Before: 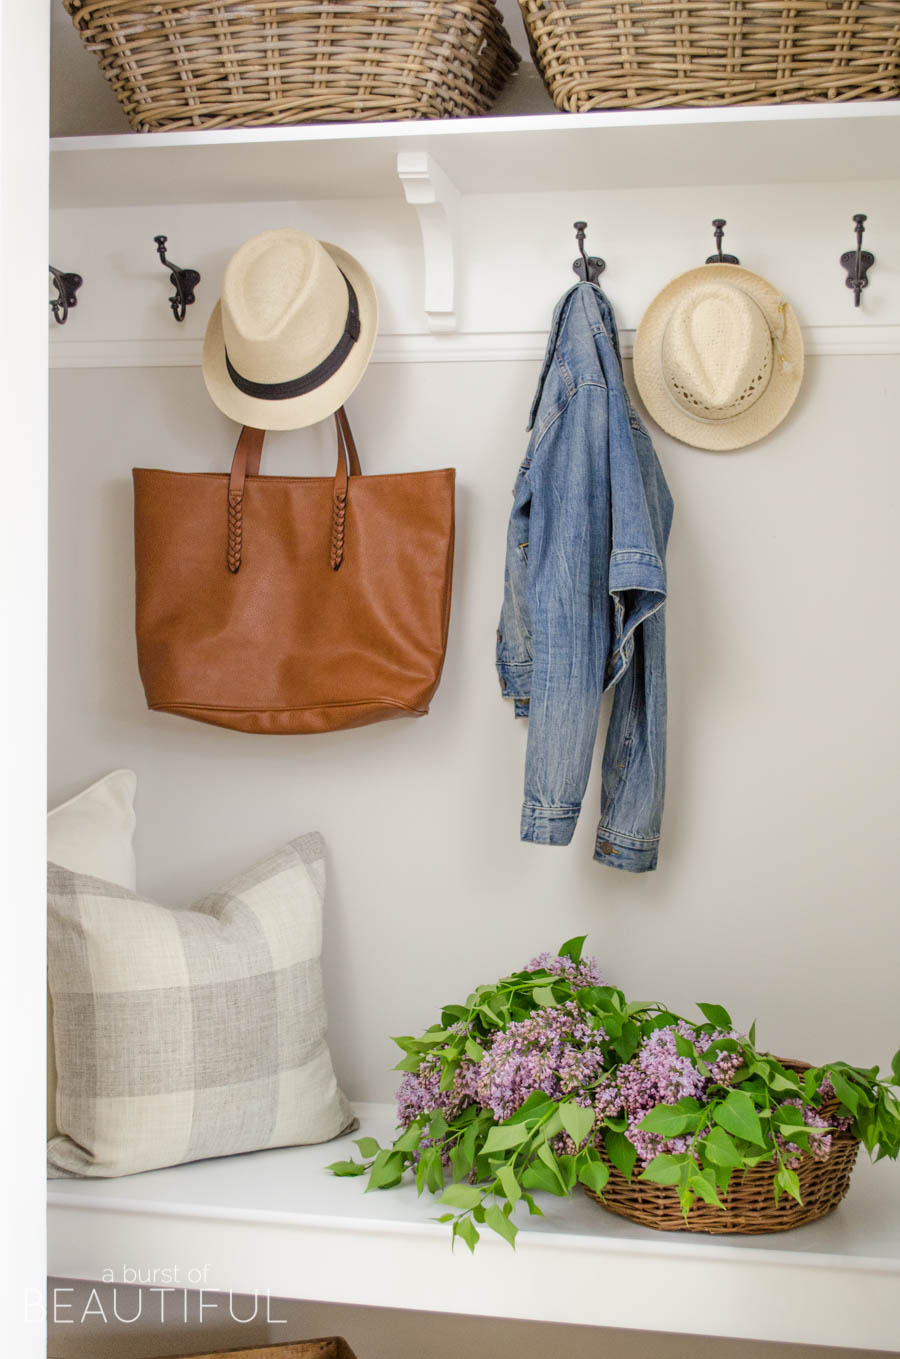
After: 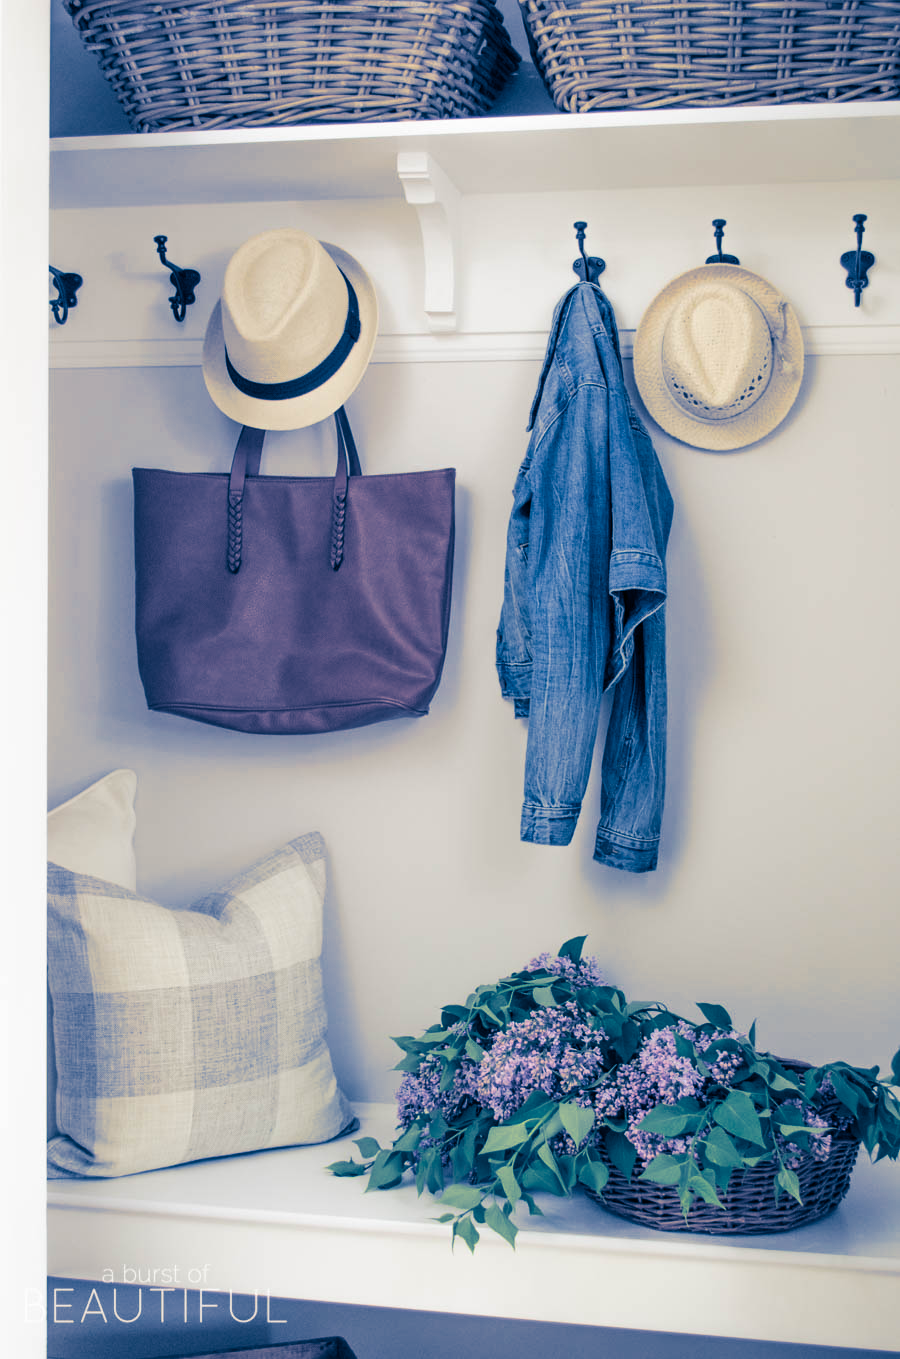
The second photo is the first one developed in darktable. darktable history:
split-toning: shadows › hue 226.8°, shadows › saturation 1, highlights › saturation 0, balance -61.41
